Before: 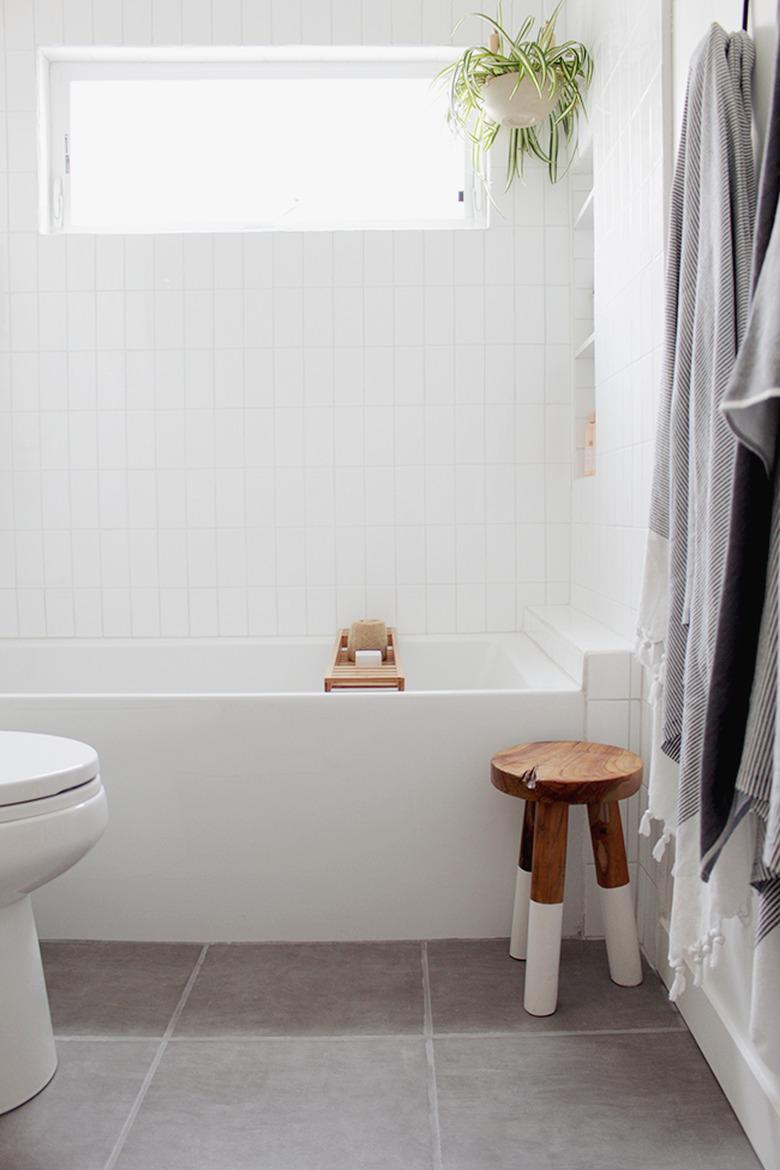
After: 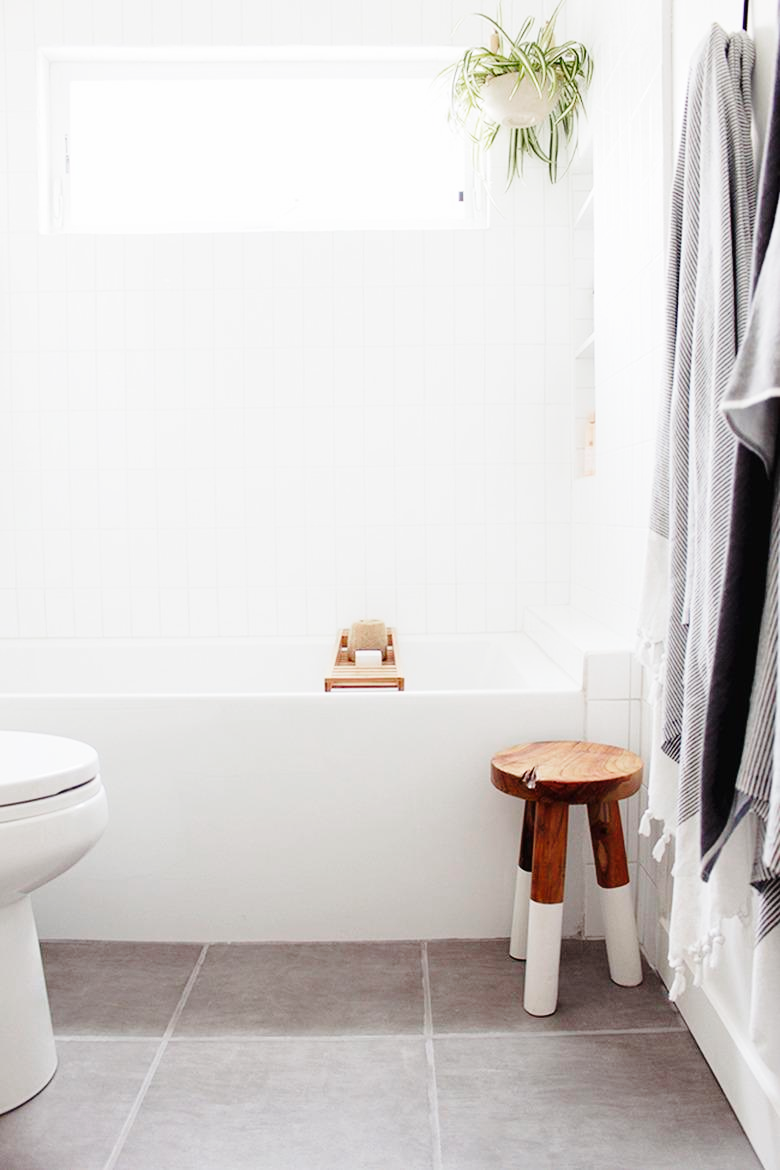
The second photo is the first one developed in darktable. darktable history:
color zones: curves: ch0 [(0, 0.5) (0.143, 0.5) (0.286, 0.456) (0.429, 0.5) (0.571, 0.5) (0.714, 0.5) (0.857, 0.5) (1, 0.5)]; ch1 [(0, 0.5) (0.143, 0.5) (0.286, 0.422) (0.429, 0.5) (0.571, 0.5) (0.714, 0.5) (0.857, 0.5) (1, 0.5)]
base curve: curves: ch0 [(0, 0) (0.028, 0.03) (0.121, 0.232) (0.46, 0.748) (0.859, 0.968) (1, 1)], preserve colors none
